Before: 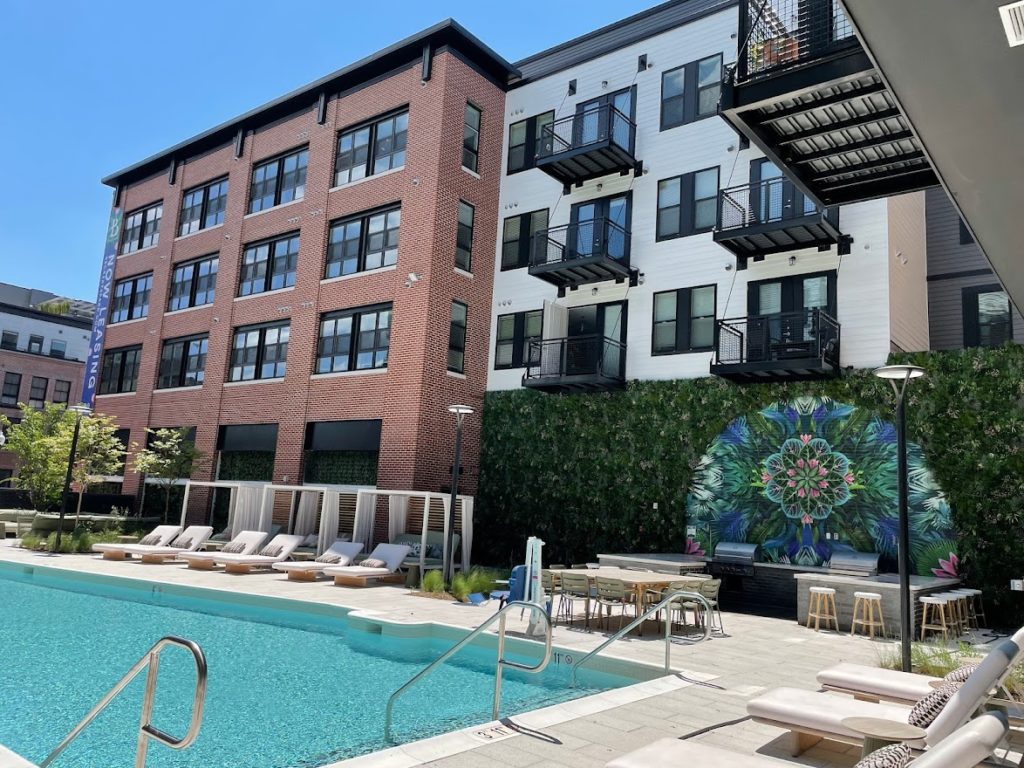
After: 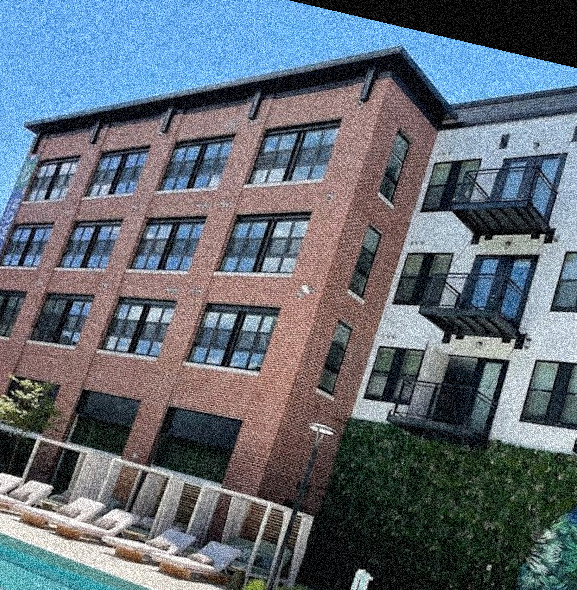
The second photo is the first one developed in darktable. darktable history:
grain: coarseness 3.75 ISO, strength 100%, mid-tones bias 0%
rotate and perspective: rotation 13.27°, automatic cropping off
crop: left 17.835%, top 7.675%, right 32.881%, bottom 32.213%
